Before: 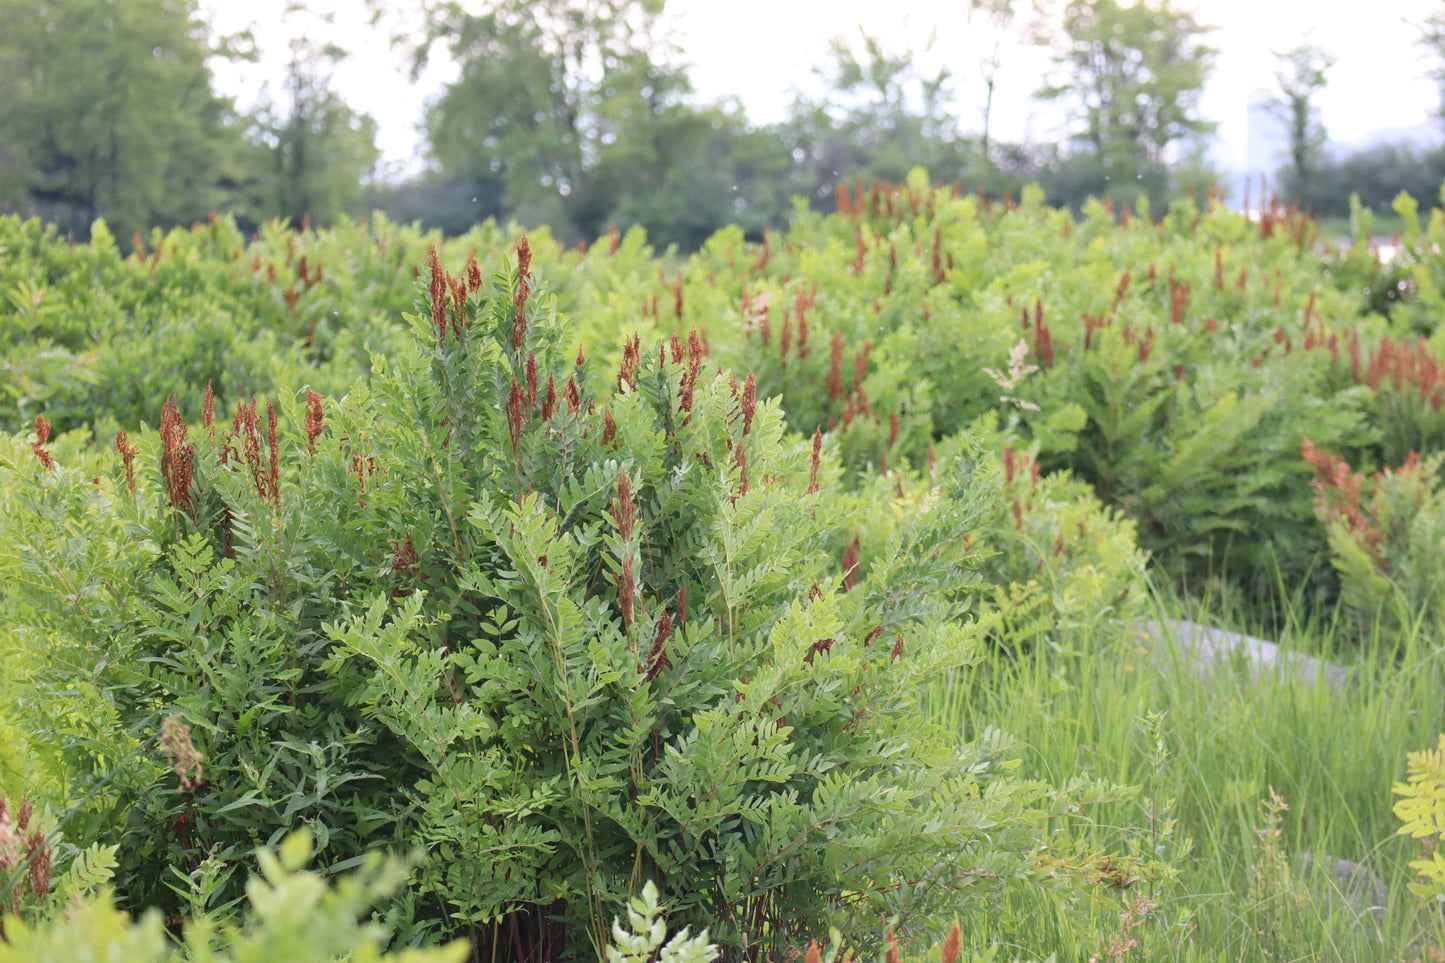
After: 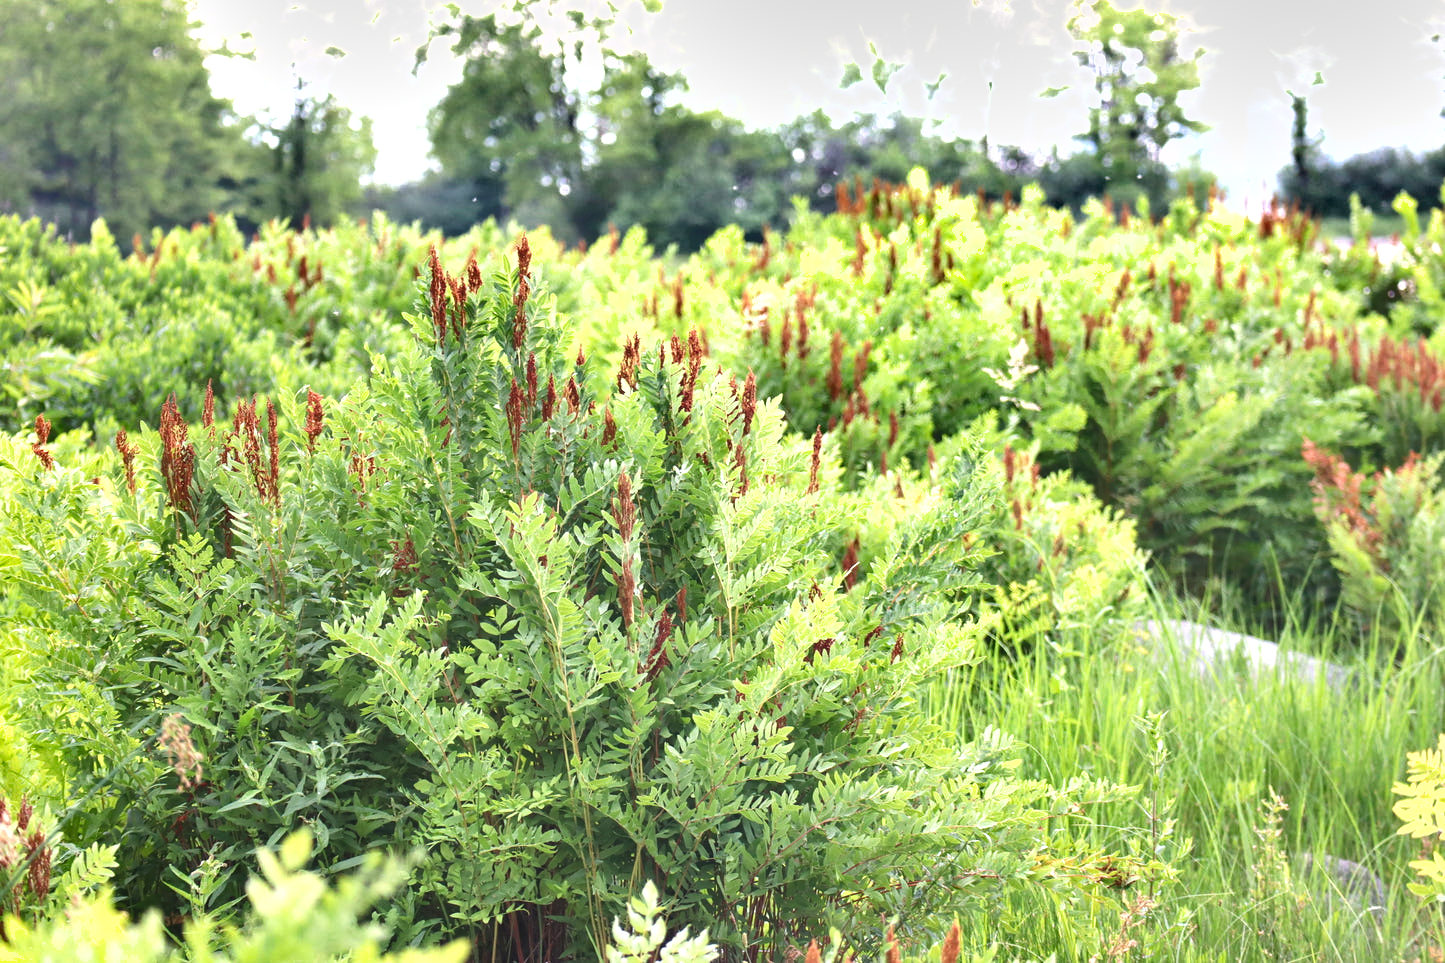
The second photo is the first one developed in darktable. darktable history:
exposure: exposure 1 EV, compensate highlight preservation false
shadows and highlights: shadows 43.71, white point adjustment -1.46, soften with gaussian
